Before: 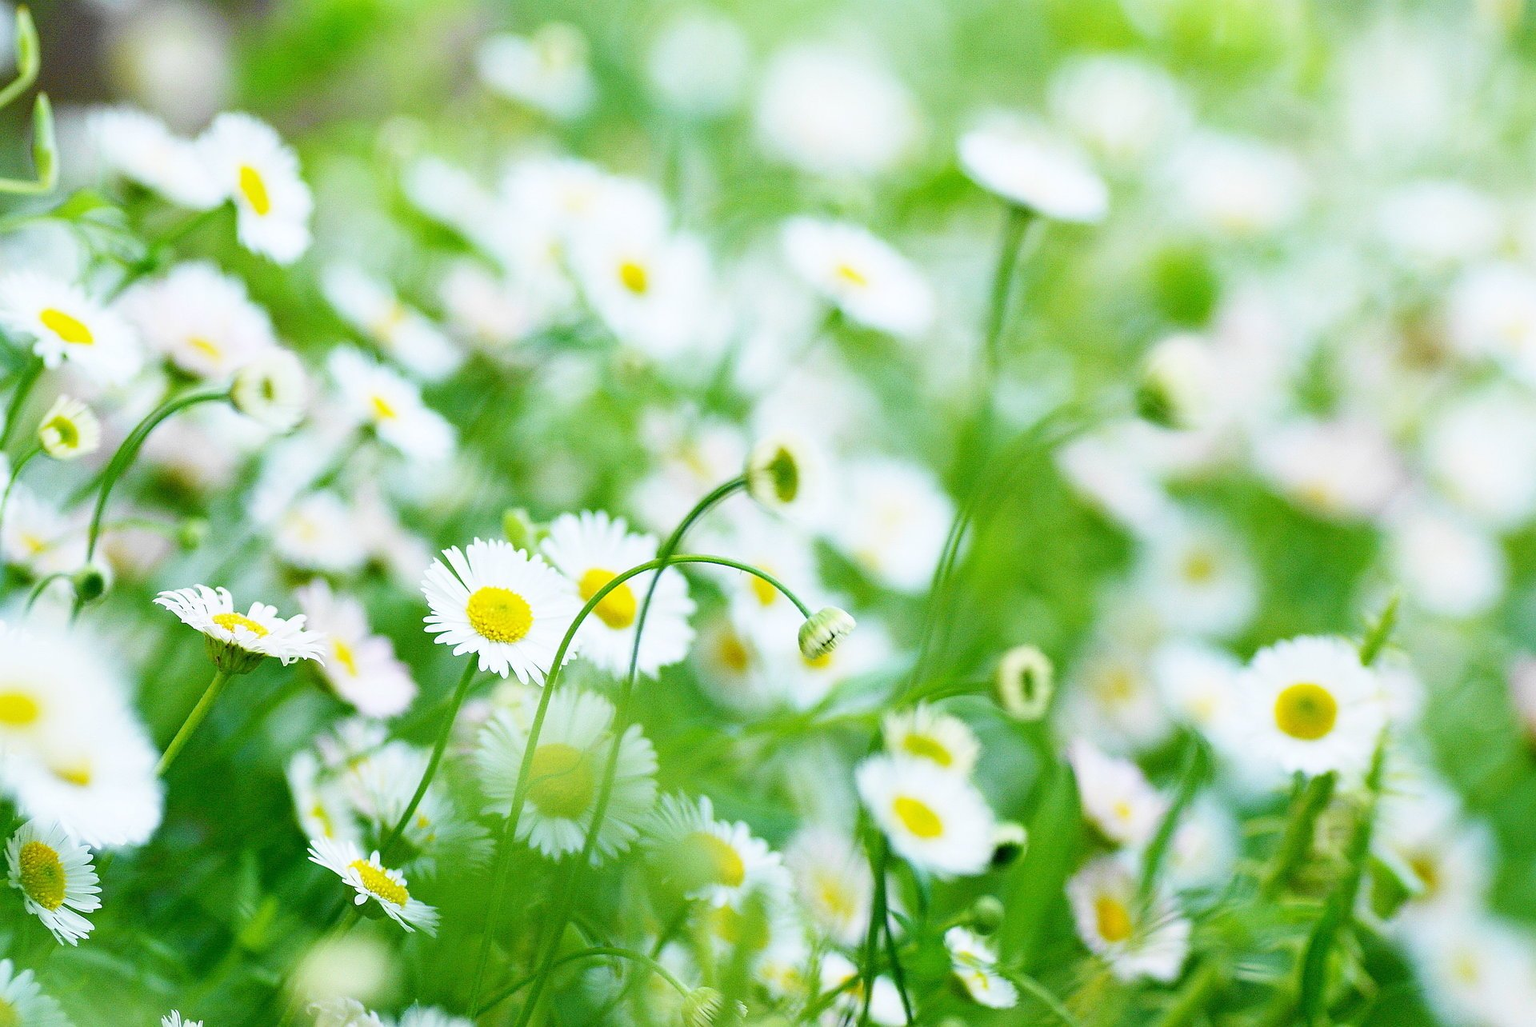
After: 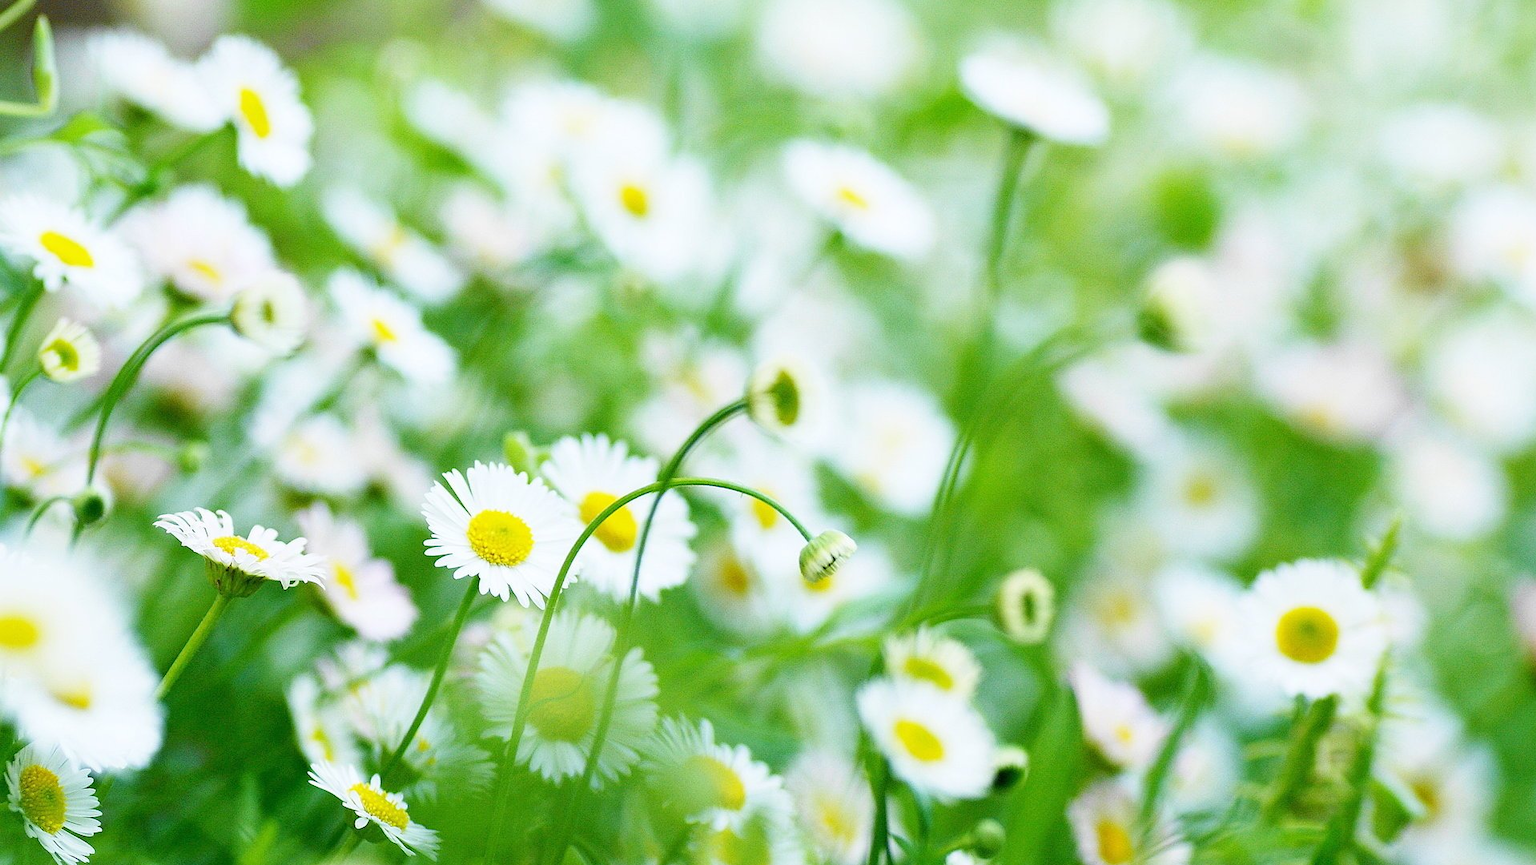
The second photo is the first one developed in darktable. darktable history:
crop: top 7.607%, bottom 8.188%
